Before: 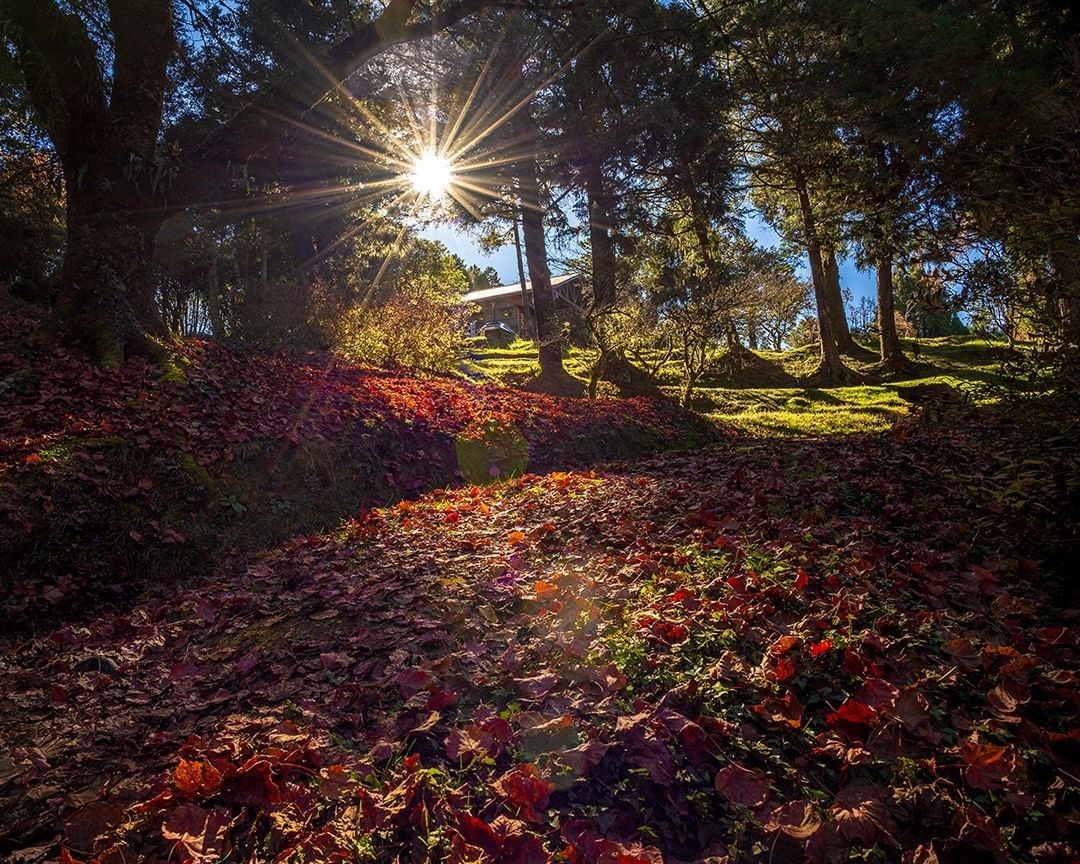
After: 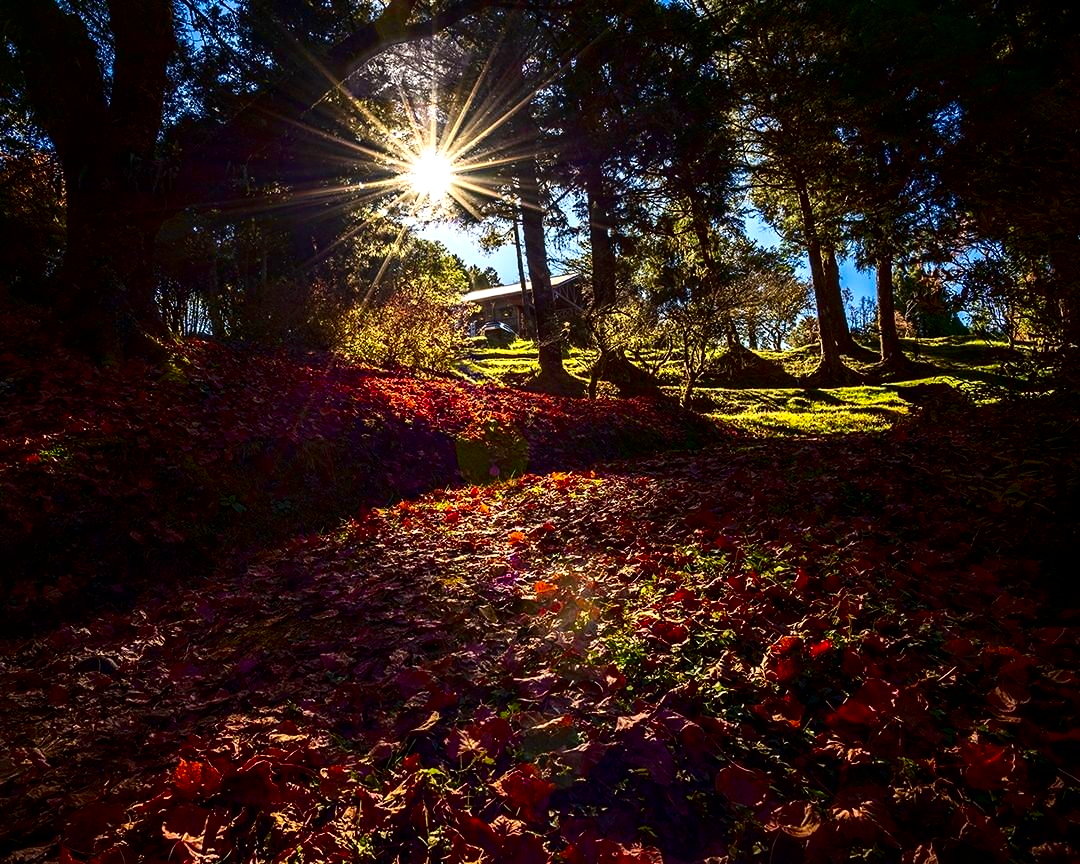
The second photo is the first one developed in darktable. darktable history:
tone equalizer: -8 EV -0.398 EV, -7 EV -0.366 EV, -6 EV -0.354 EV, -5 EV -0.234 EV, -3 EV 0.215 EV, -2 EV 0.312 EV, -1 EV 0.392 EV, +0 EV 0.399 EV
contrast brightness saturation: contrast 0.223, brightness -0.18, saturation 0.232
